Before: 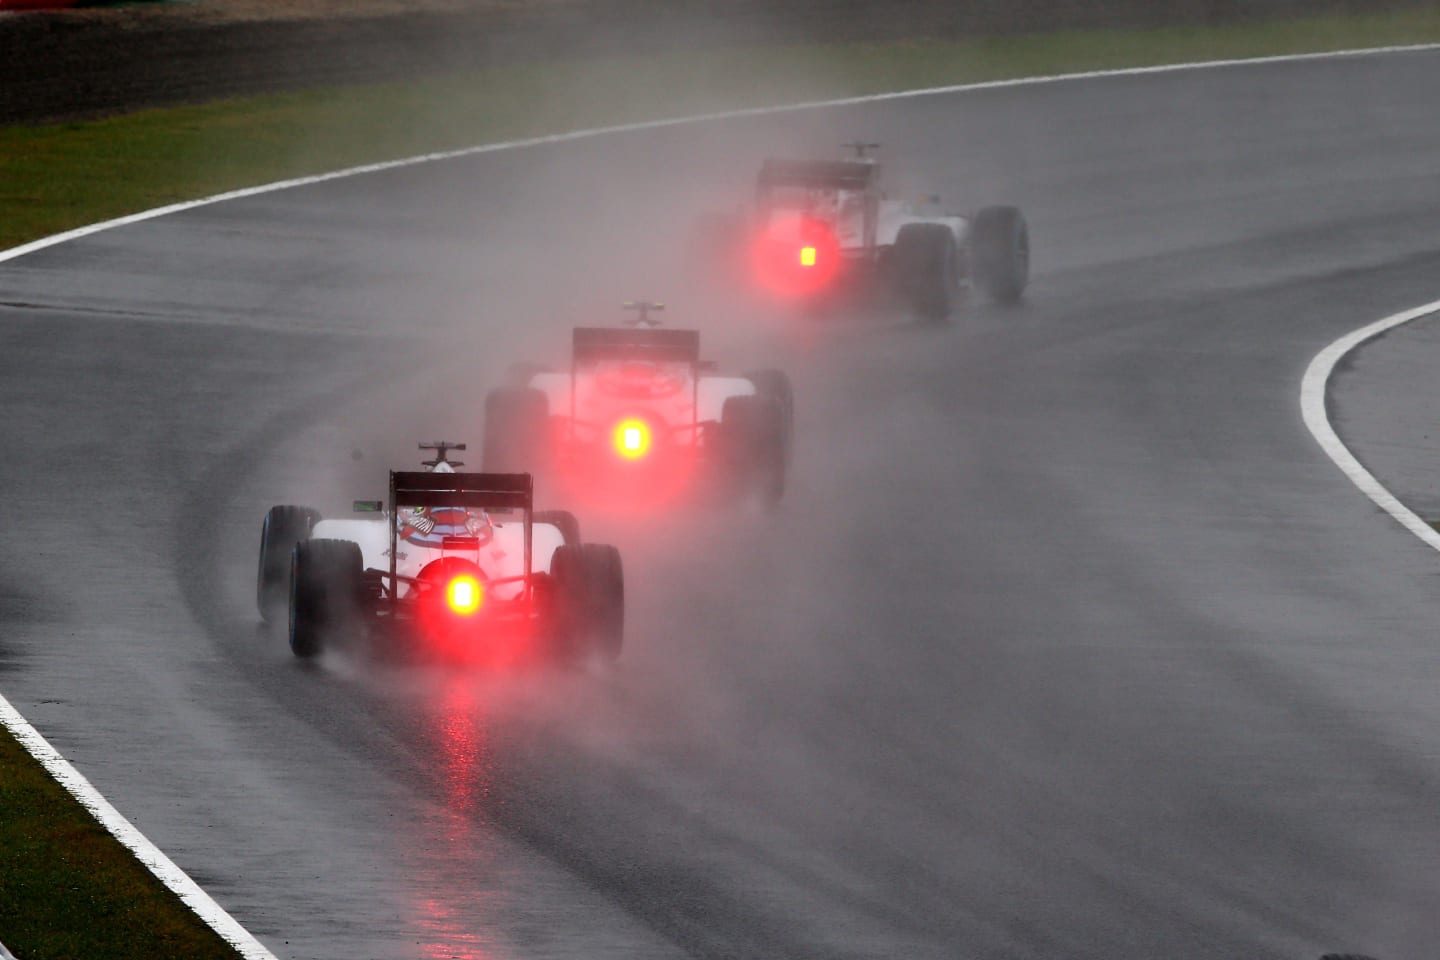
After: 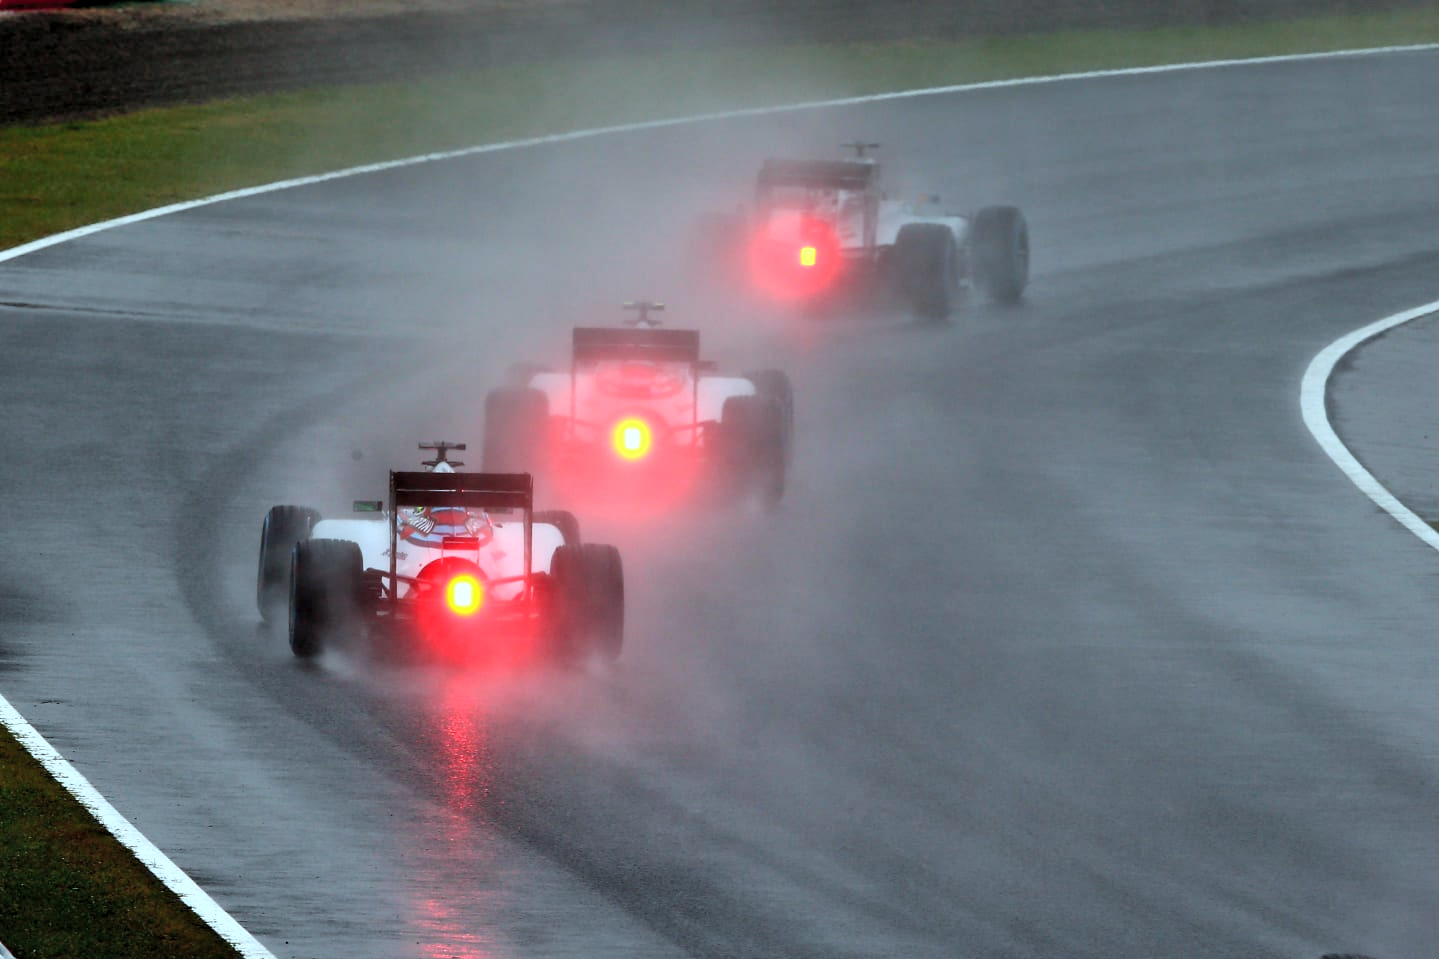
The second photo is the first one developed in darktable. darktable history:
crop: left 0.028%
local contrast: mode bilateral grid, contrast 19, coarseness 49, detail 119%, midtone range 0.2
tone equalizer: on, module defaults
contrast brightness saturation: contrast 0.032, brightness 0.057, saturation 0.131
color correction: highlights a* -10.13, highlights b* -10.56
levels: levels [0.016, 0.492, 0.969]
shadows and highlights: soften with gaussian
